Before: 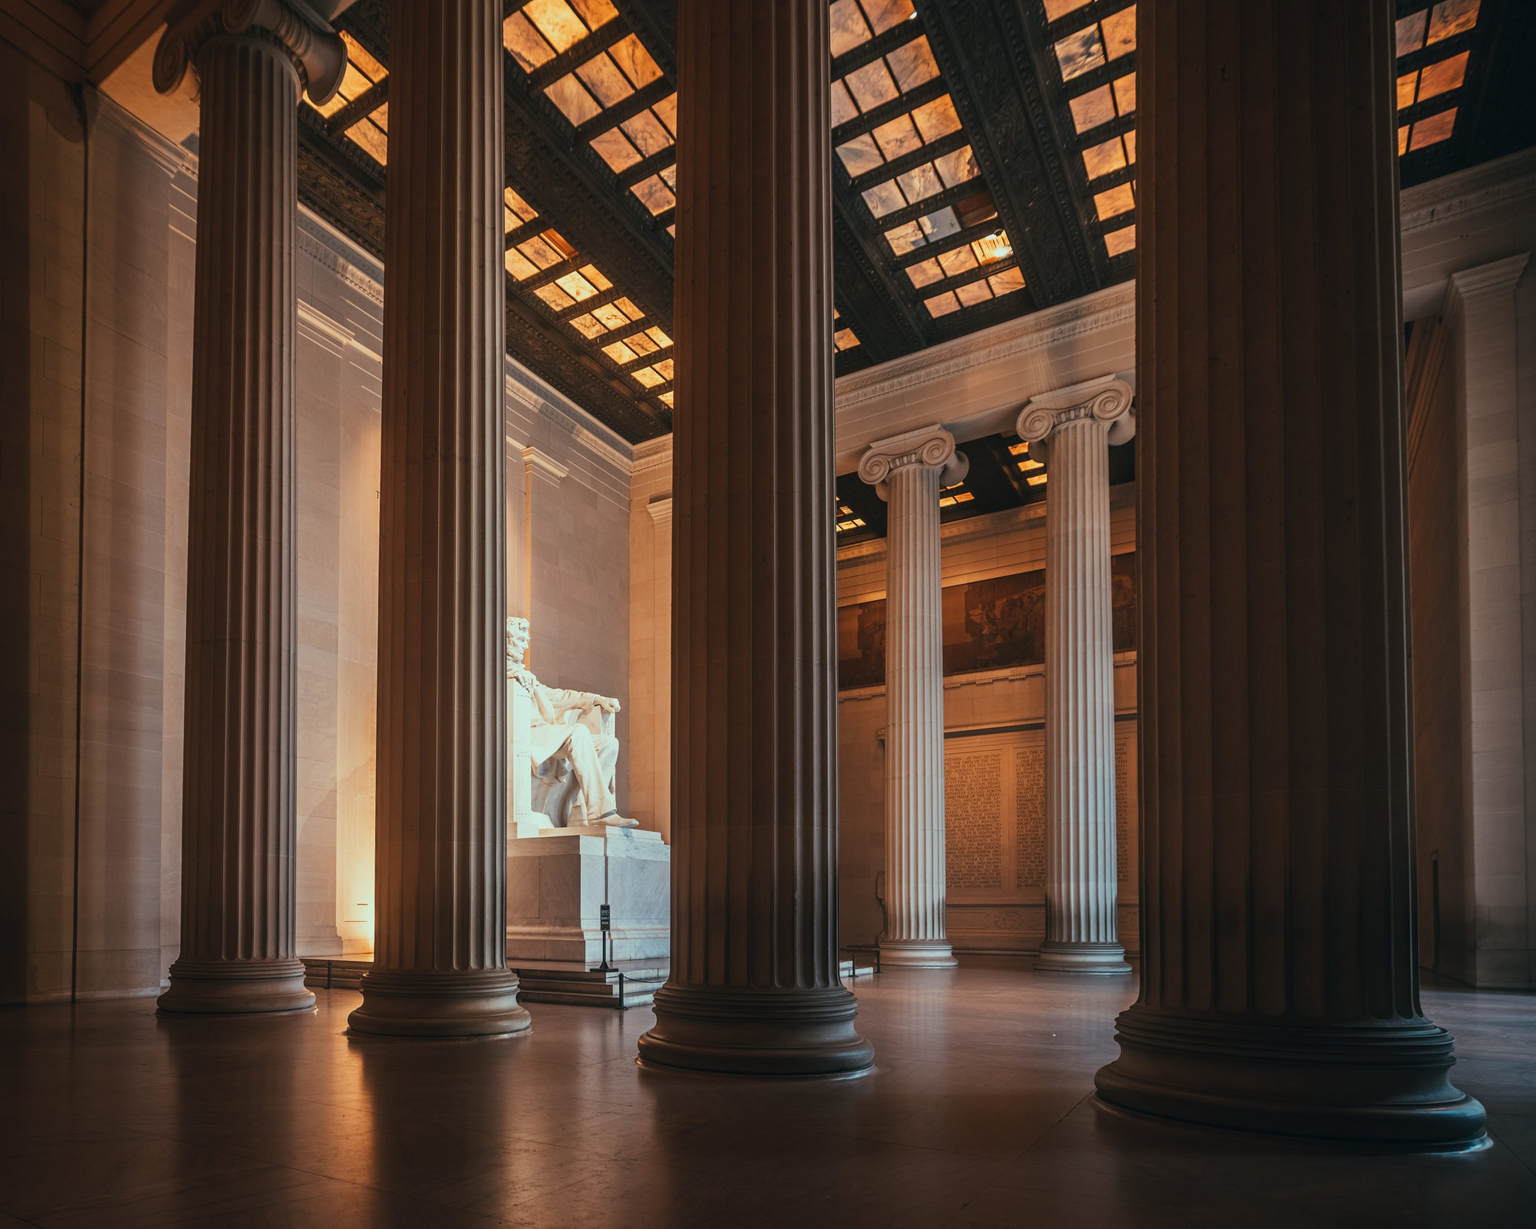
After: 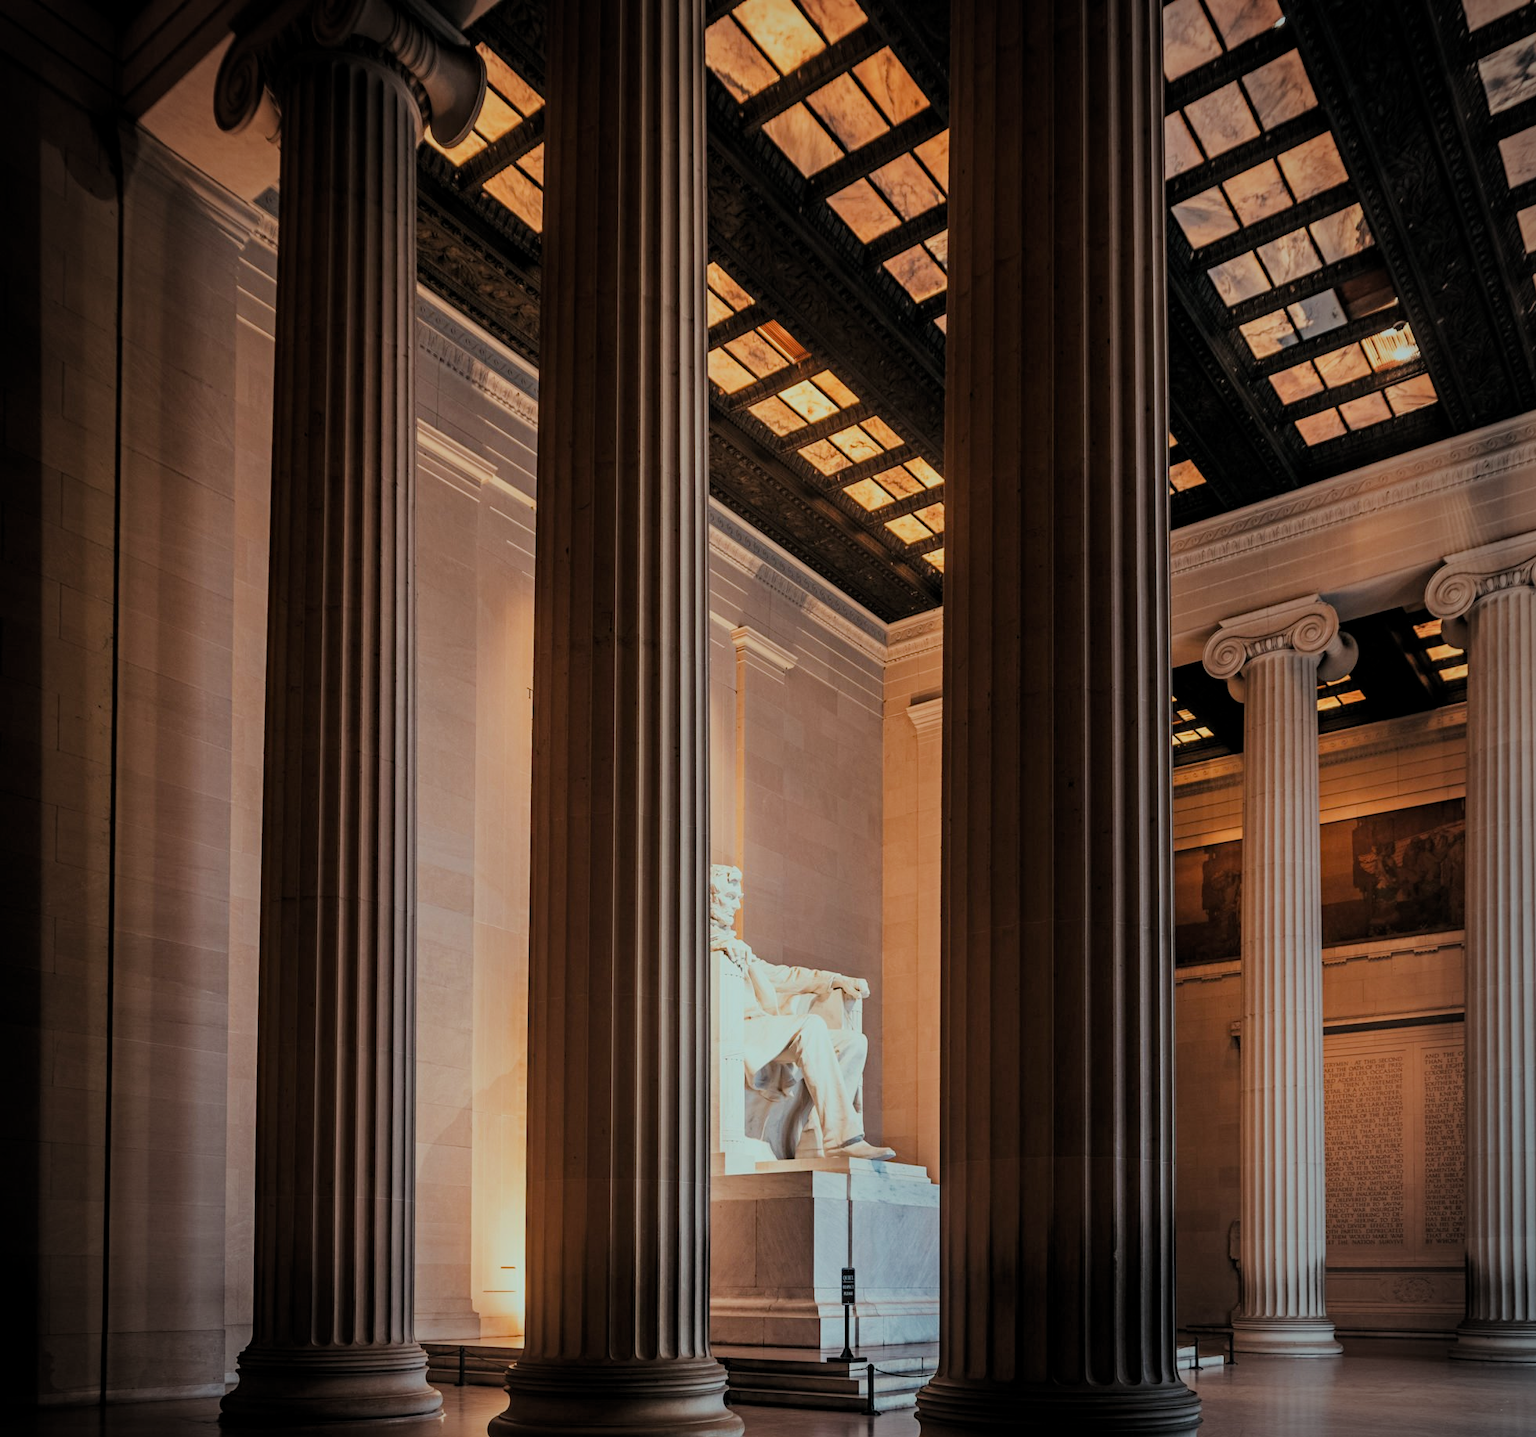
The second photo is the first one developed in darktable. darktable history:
crop: right 28.633%, bottom 16.52%
levels: levels [0.016, 0.492, 0.969]
haze removal: compatibility mode true, adaptive false
vignetting: on, module defaults
filmic rgb: black relative exposure -7.28 EV, white relative exposure 5.09 EV, hardness 3.21
